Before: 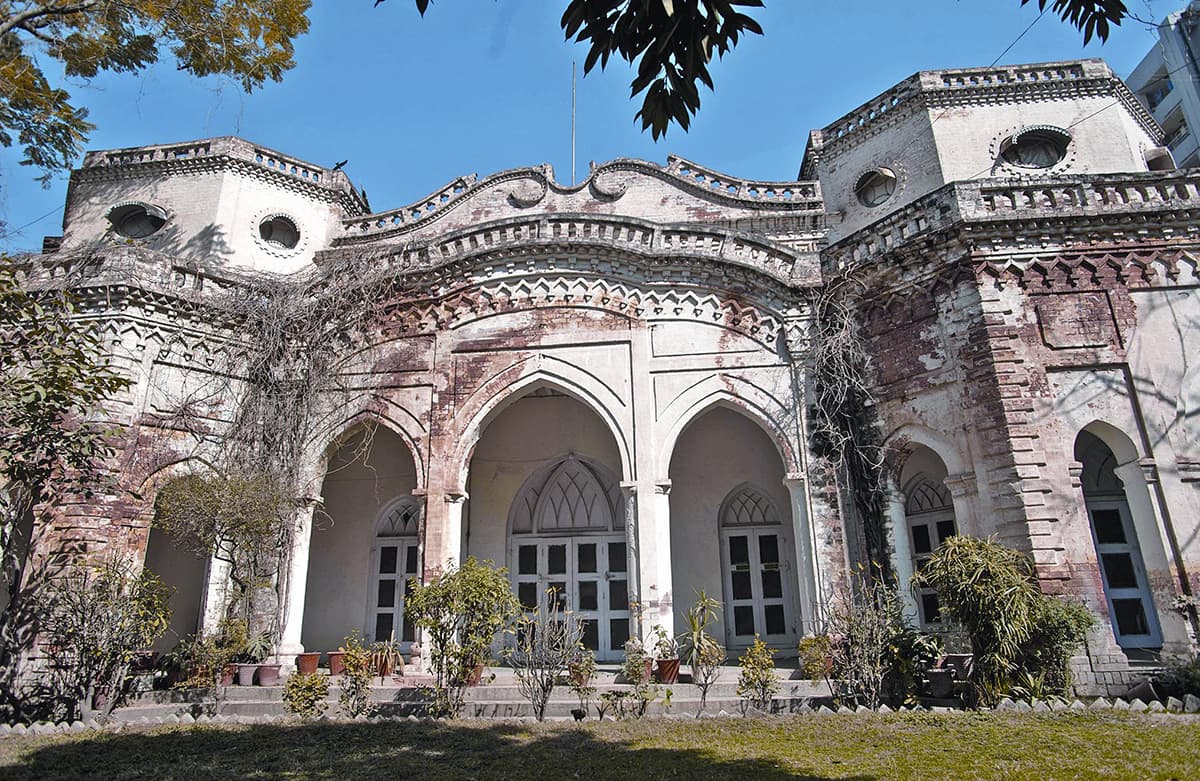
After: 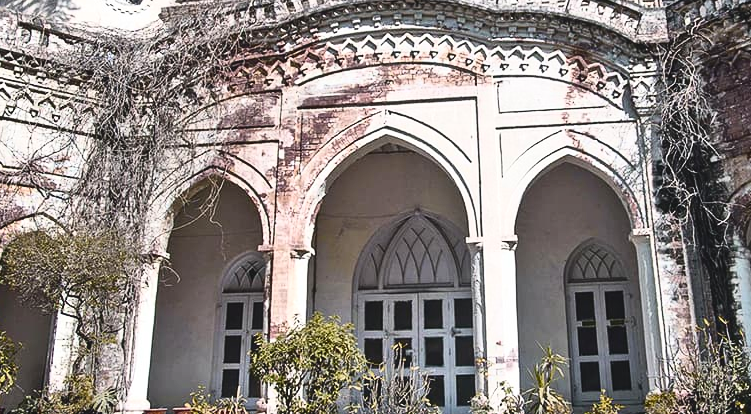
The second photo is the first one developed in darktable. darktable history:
color balance rgb: perceptual saturation grading › global saturation -0.024%, global vibrance 20%
tone curve: curves: ch0 [(0, 0.058) (0.198, 0.188) (0.512, 0.582) (0.625, 0.754) (0.81, 0.934) (1, 1)], color space Lab, independent channels, preserve colors none
crop: left 12.874%, top 31.27%, right 24.493%, bottom 15.673%
tone equalizer: on, module defaults
